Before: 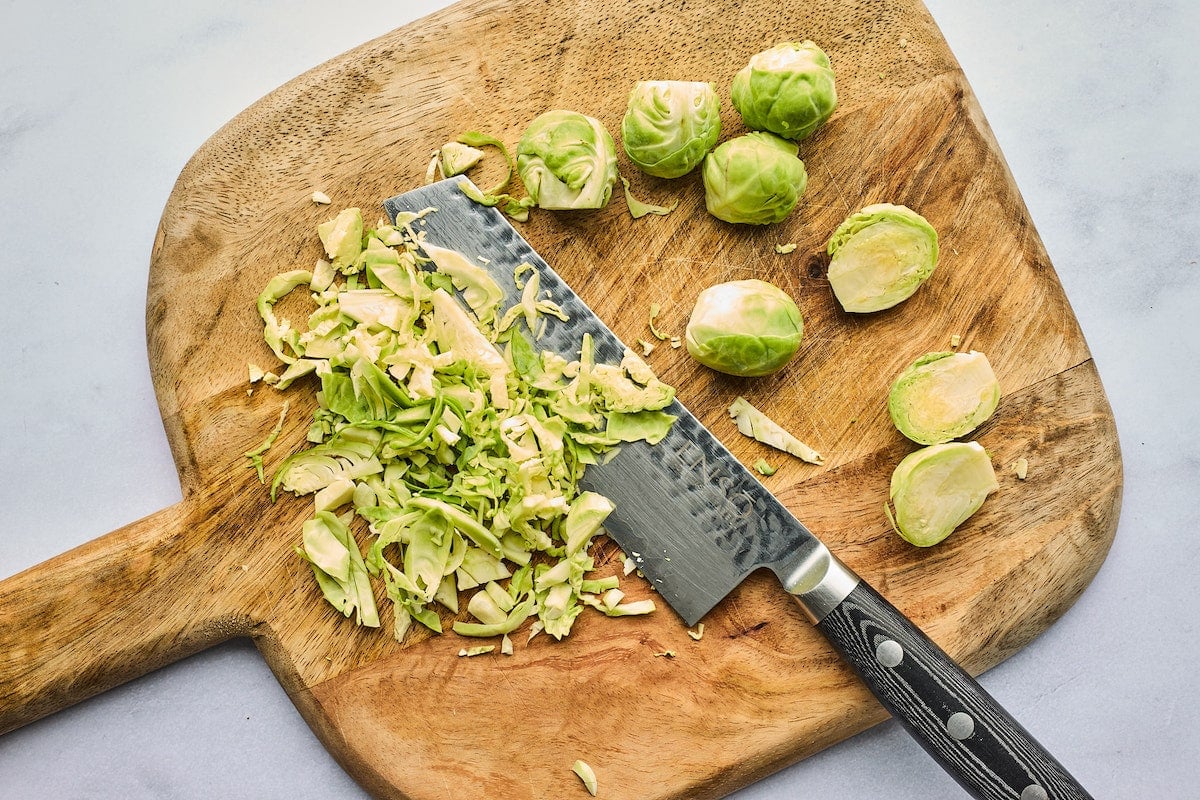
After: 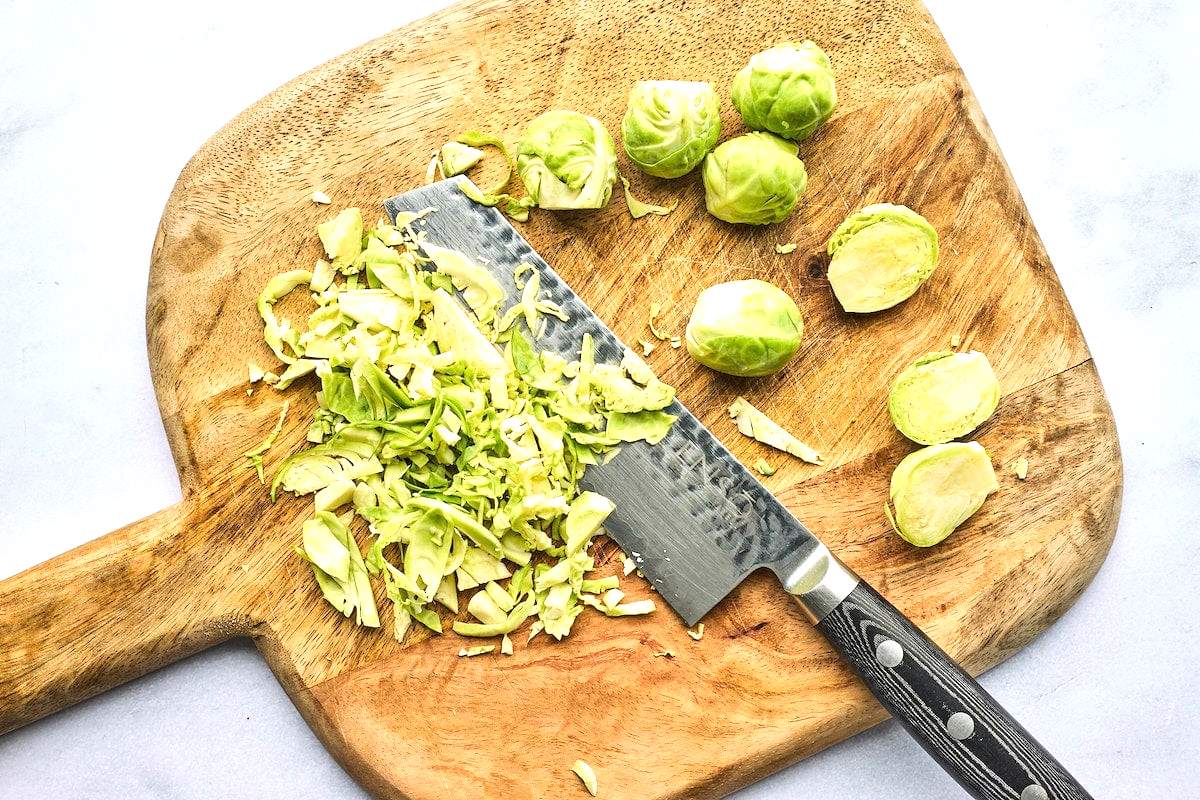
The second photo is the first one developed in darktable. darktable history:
exposure: exposure 0.644 EV, compensate exposure bias true, compensate highlight preservation false
